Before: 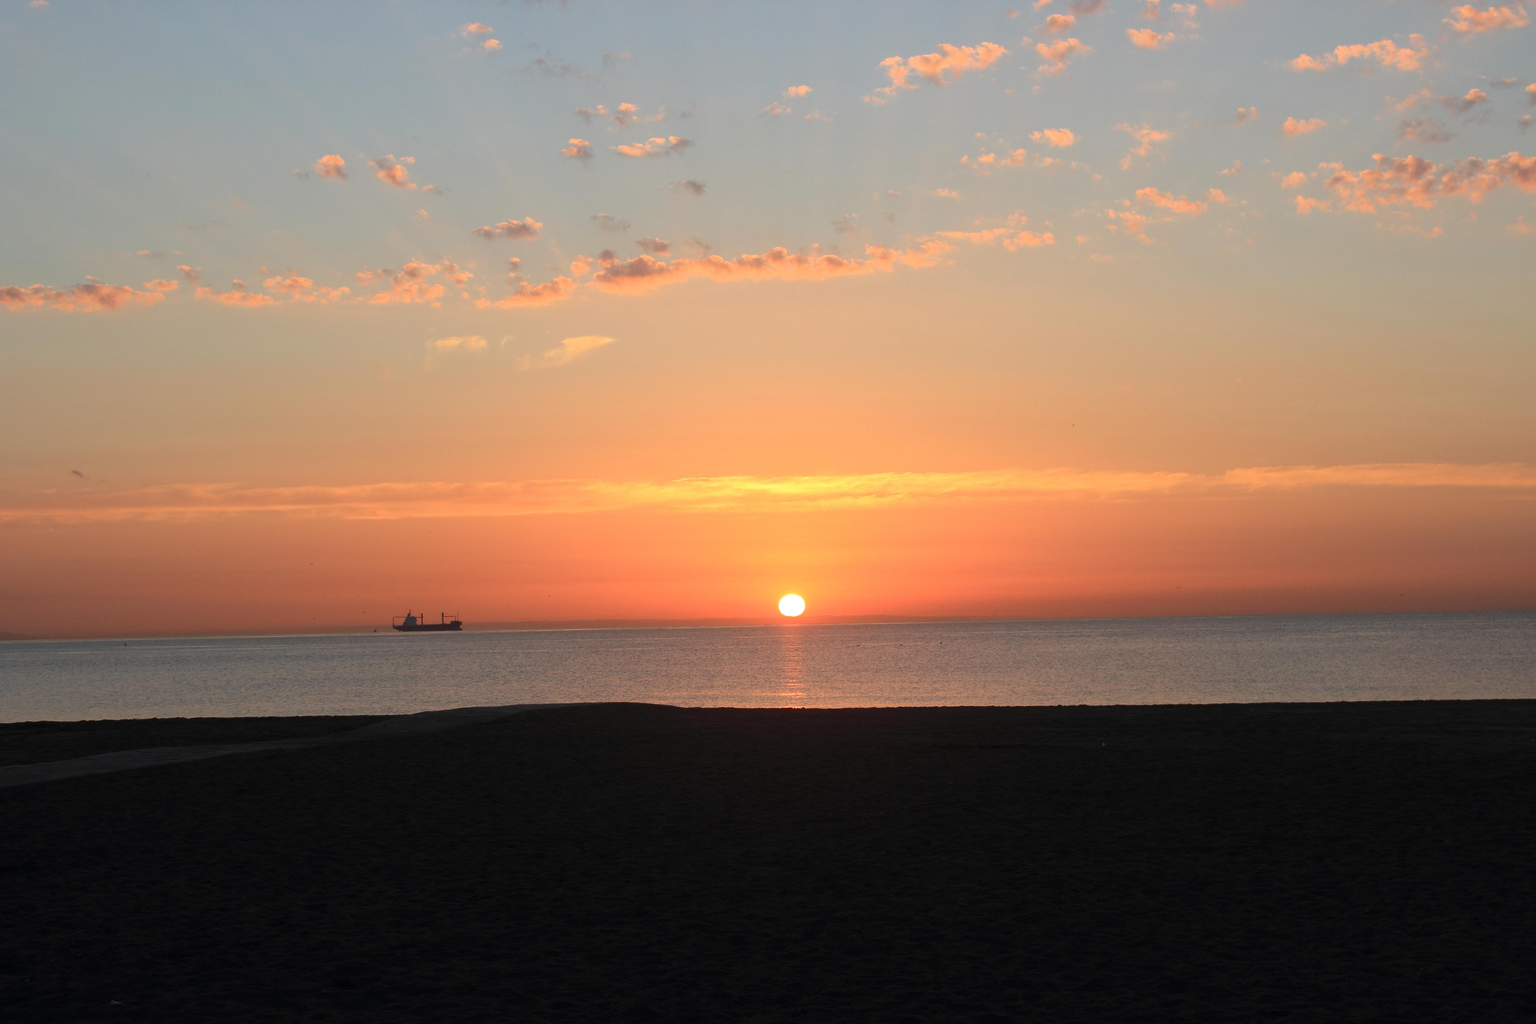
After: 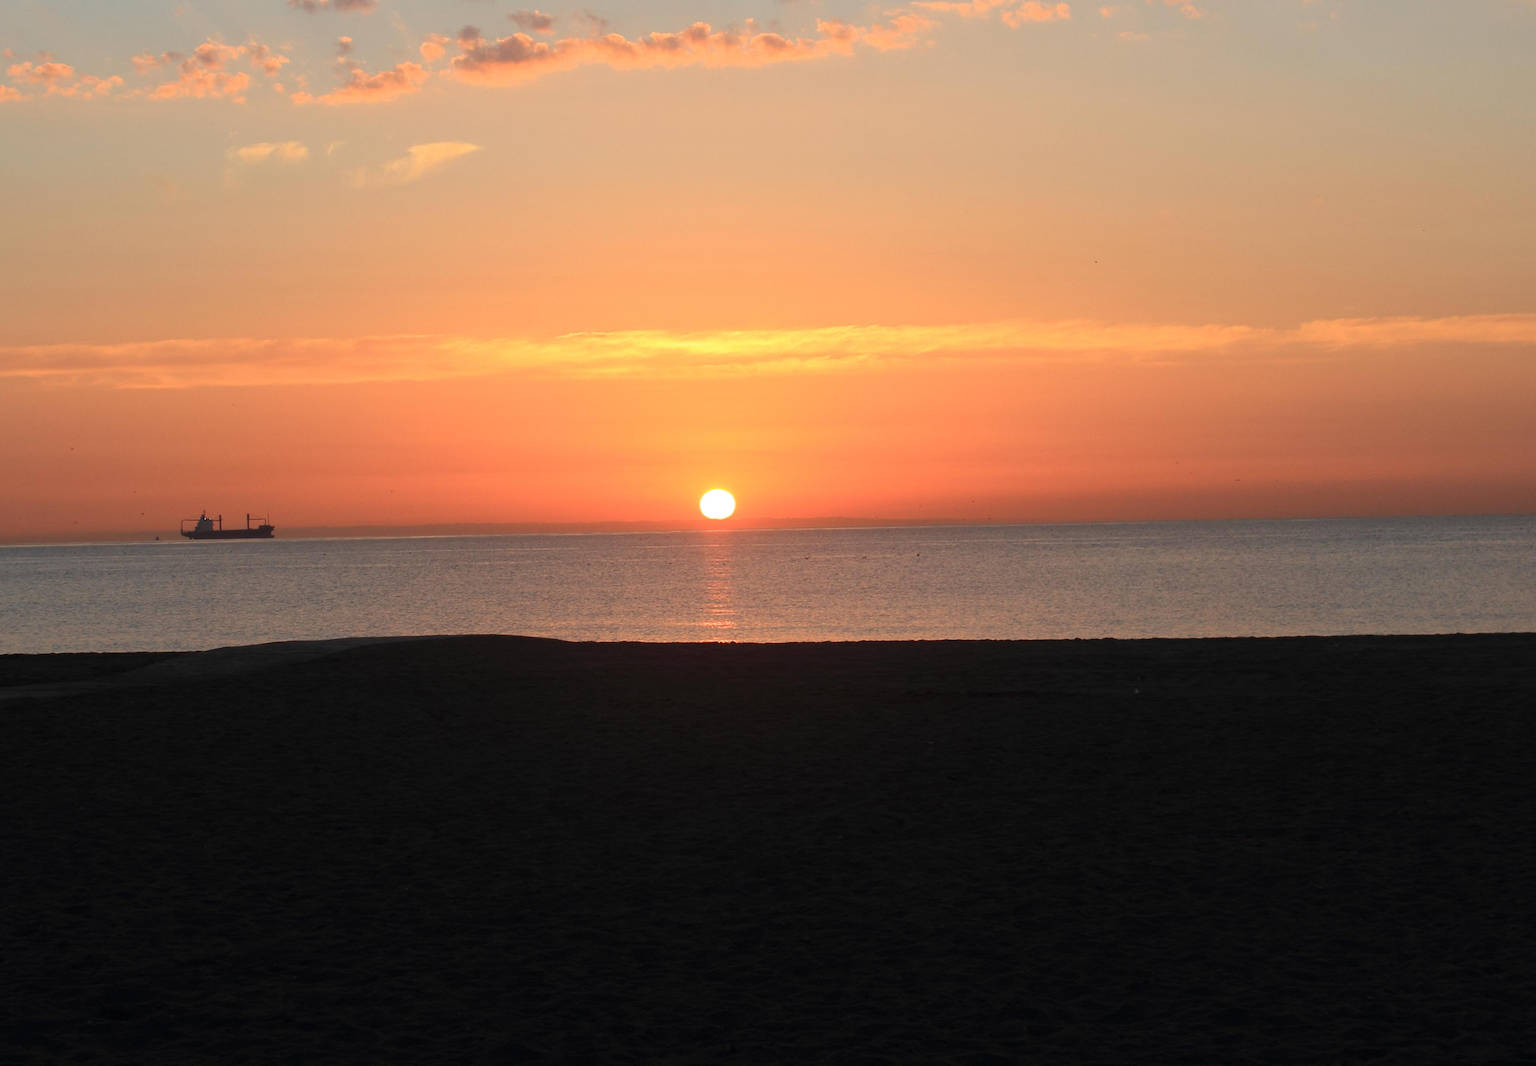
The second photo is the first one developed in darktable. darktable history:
crop: left 16.837%, top 22.528%, right 8.771%
